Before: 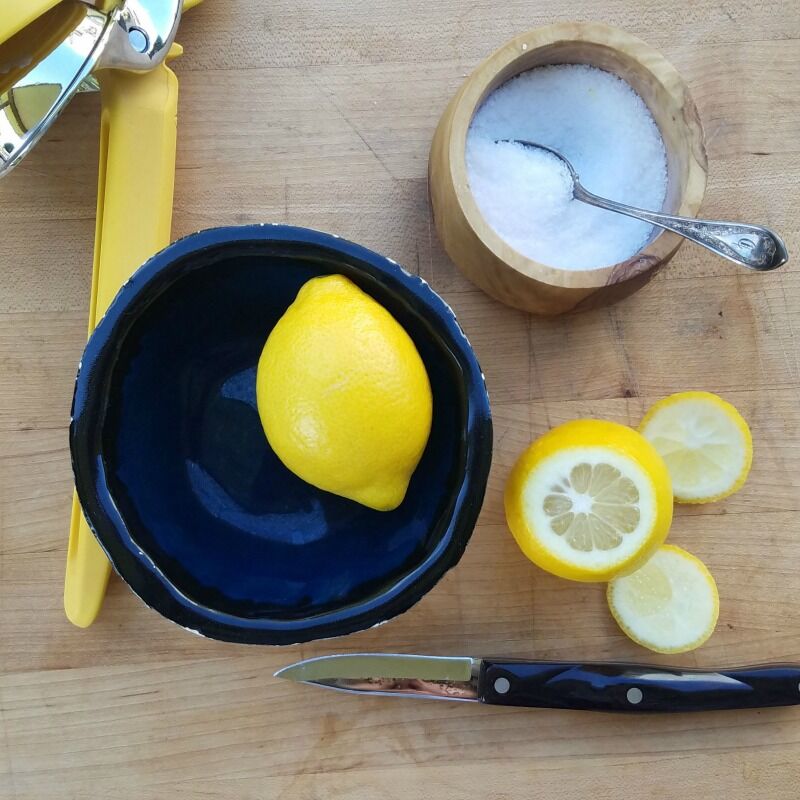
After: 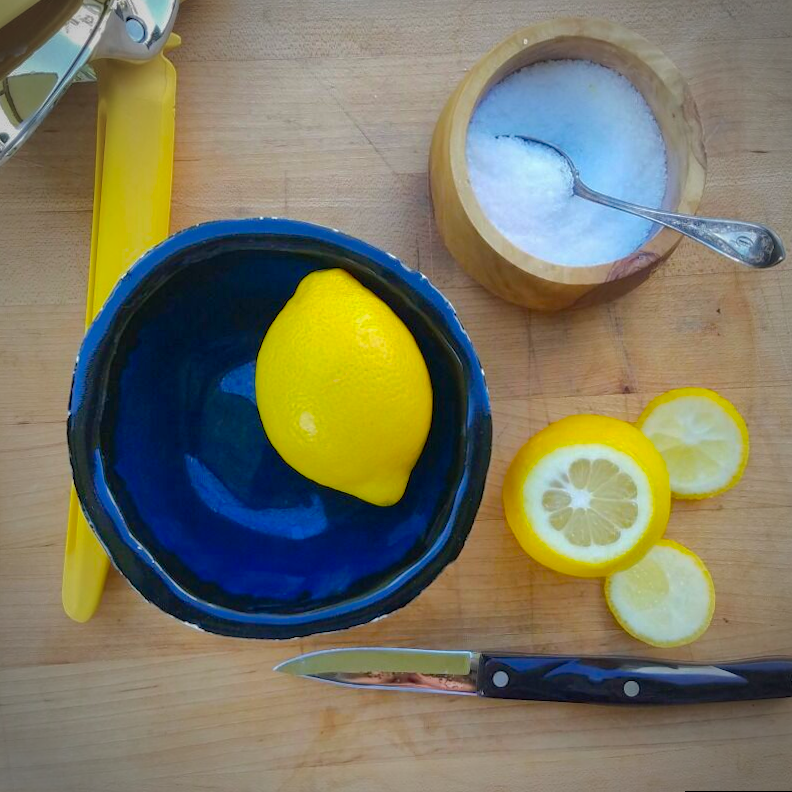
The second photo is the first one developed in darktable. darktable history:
vignetting: automatic ratio true
rotate and perspective: rotation 0.174°, lens shift (vertical) 0.013, lens shift (horizontal) 0.019, shear 0.001, automatic cropping original format, crop left 0.007, crop right 0.991, crop top 0.016, crop bottom 0.997
color balance rgb: perceptual saturation grading › global saturation 25%, perceptual brilliance grading › mid-tones 10%, perceptual brilliance grading › shadows 15%, global vibrance 20%
shadows and highlights: highlights -60
